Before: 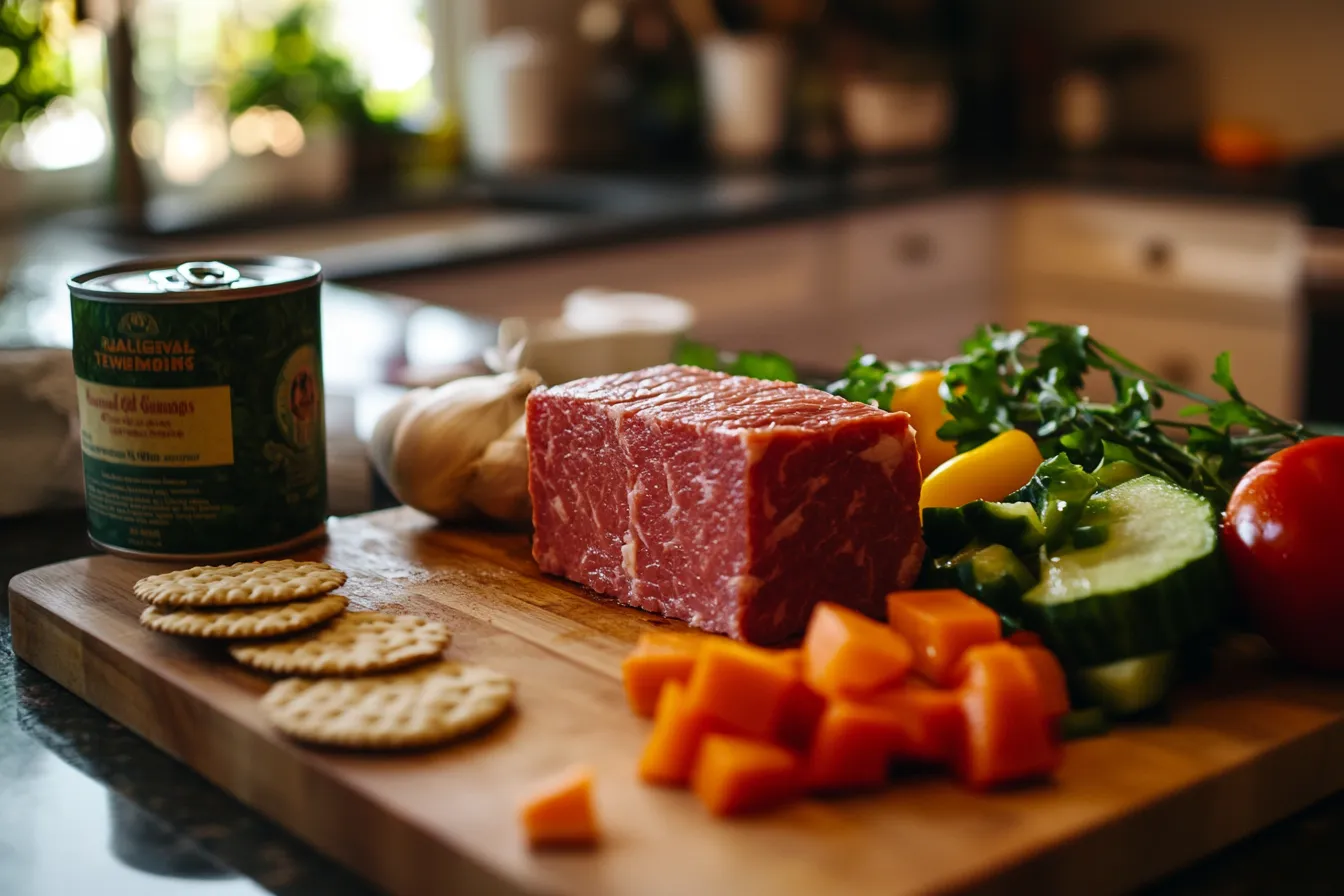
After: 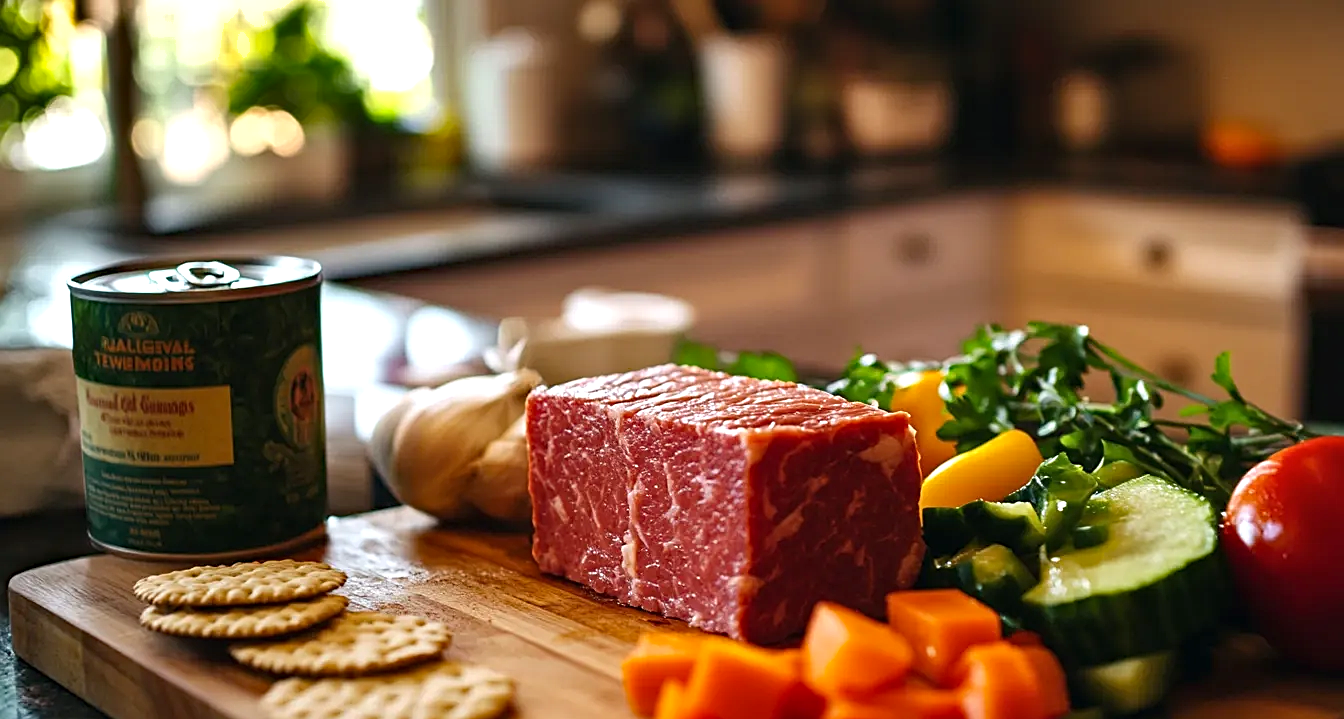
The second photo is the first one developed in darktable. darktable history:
crop: bottom 19.644%
shadows and highlights: shadows 30.63, highlights -63.22, shadows color adjustment 98%, highlights color adjustment 58.61%, soften with gaussian
haze removal: compatibility mode true, adaptive false
sharpen: on, module defaults
exposure: exposure 0.485 EV, compensate highlight preservation false
